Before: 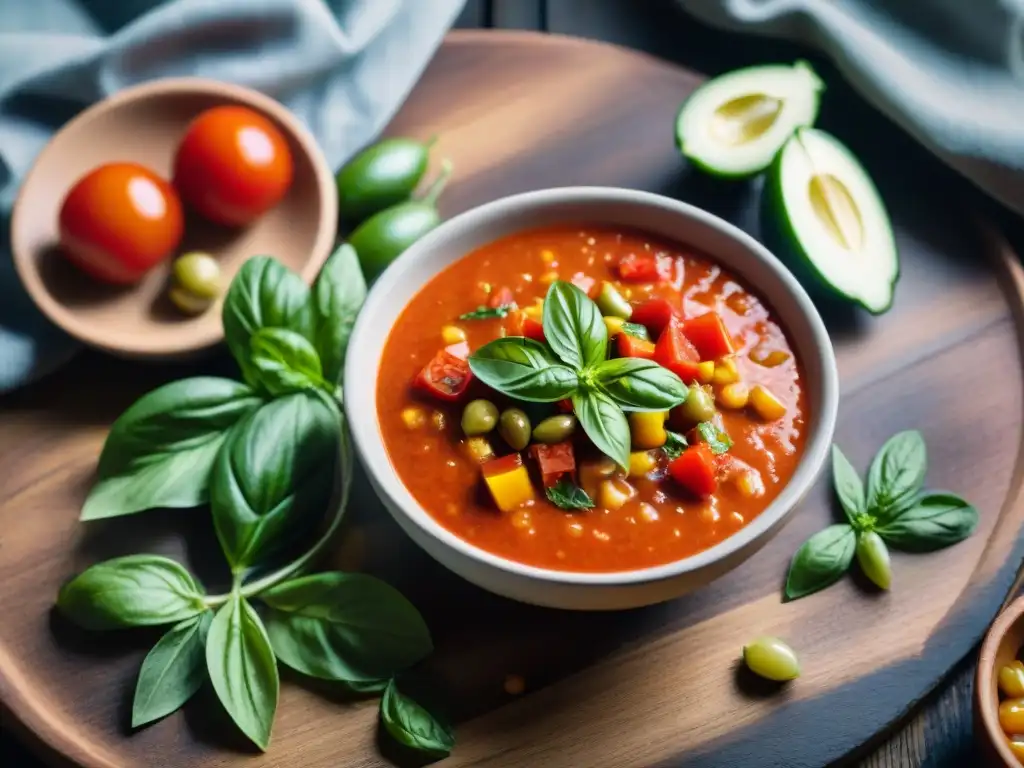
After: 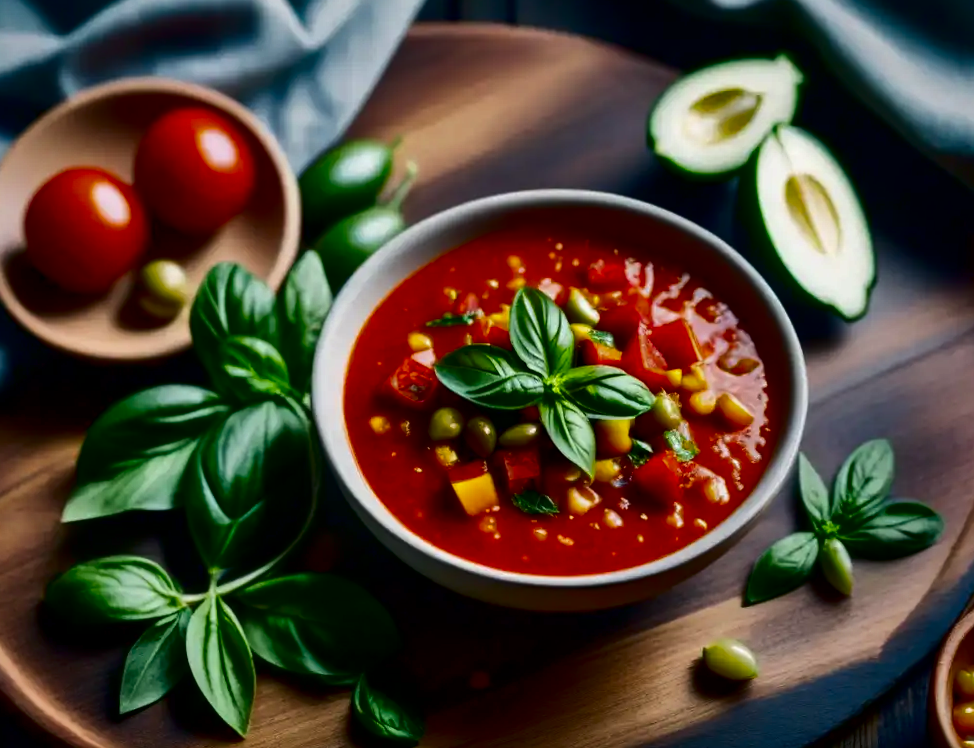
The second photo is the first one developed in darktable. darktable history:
shadows and highlights: shadows 37.27, highlights -28.18, soften with gaussian
contrast brightness saturation: contrast 0.09, brightness -0.59, saturation 0.17
rotate and perspective: rotation 0.074°, lens shift (vertical) 0.096, lens shift (horizontal) -0.041, crop left 0.043, crop right 0.952, crop top 0.024, crop bottom 0.979
